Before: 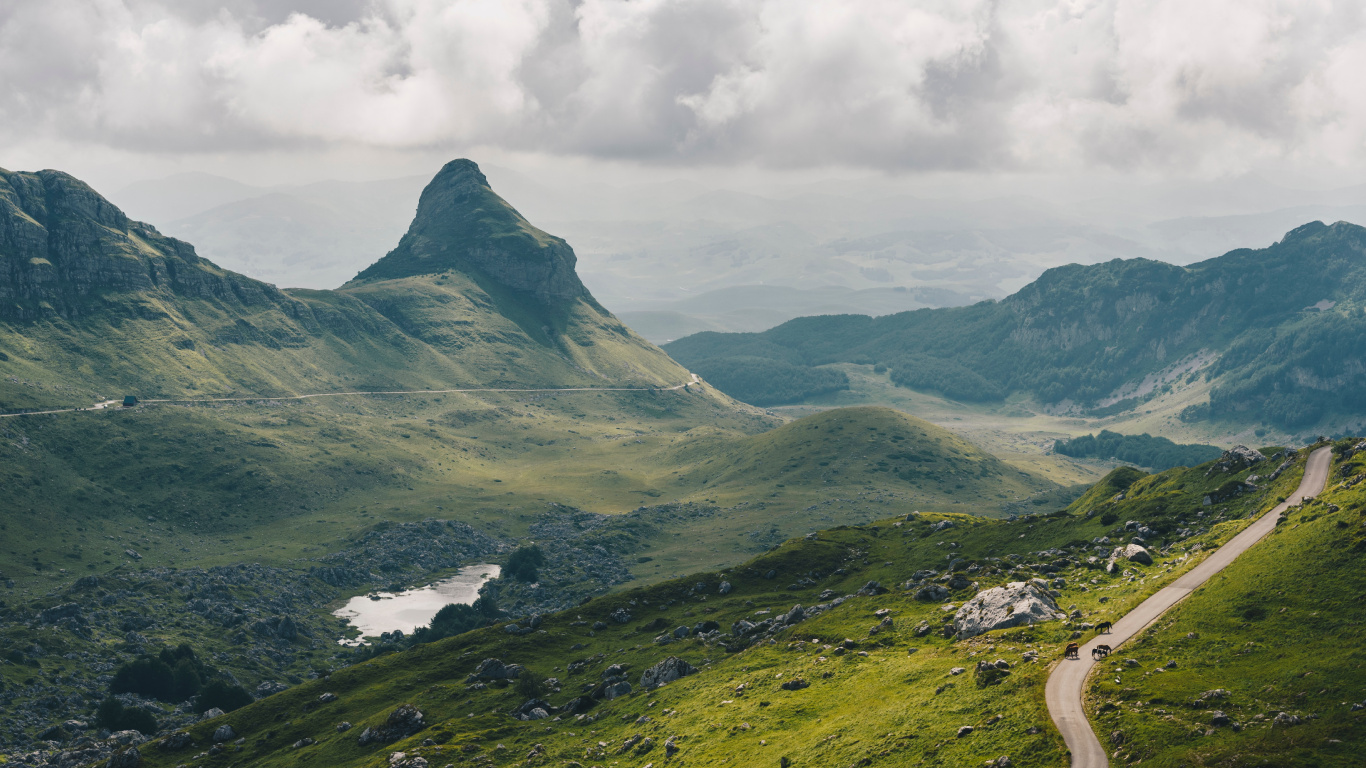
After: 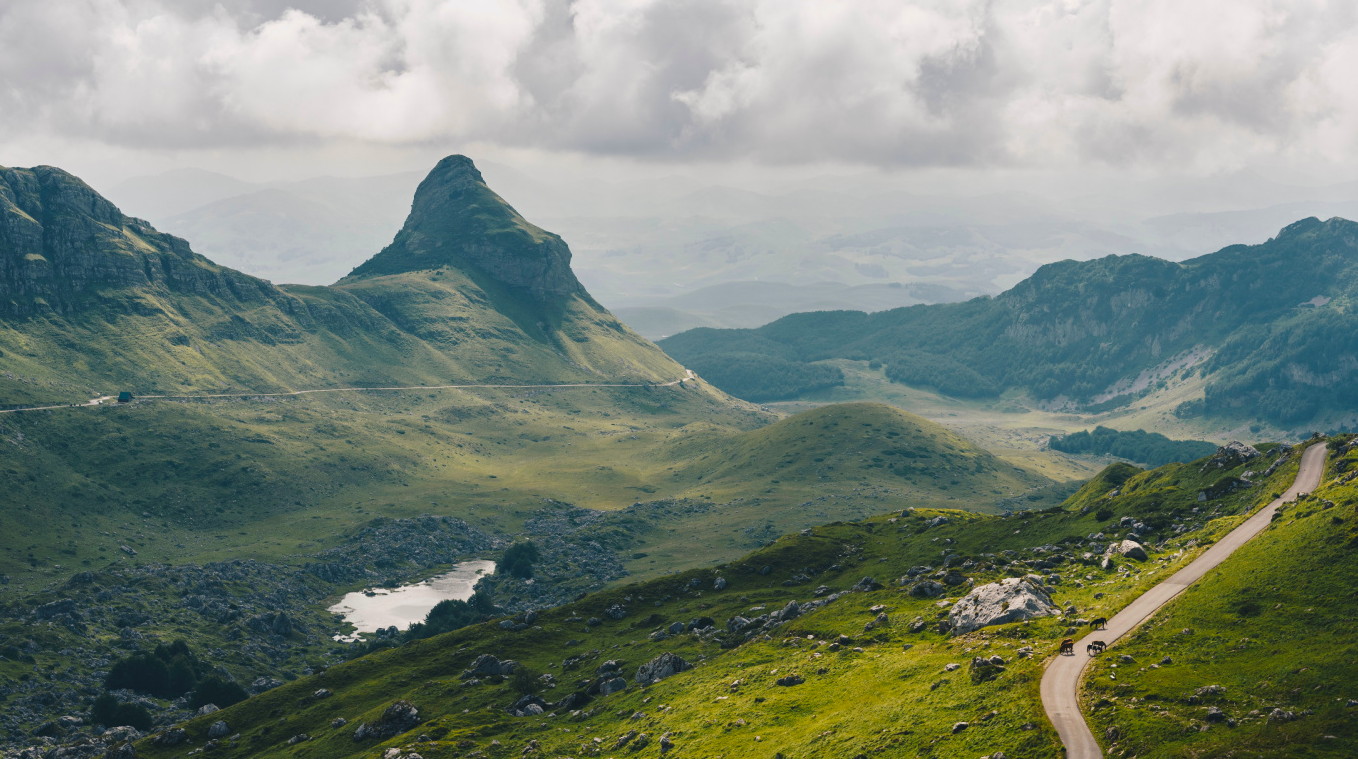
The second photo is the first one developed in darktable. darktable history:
crop: left 0.428%, top 0.534%, right 0.134%, bottom 0.611%
color correction: highlights b* -0.024, saturation 1.14
